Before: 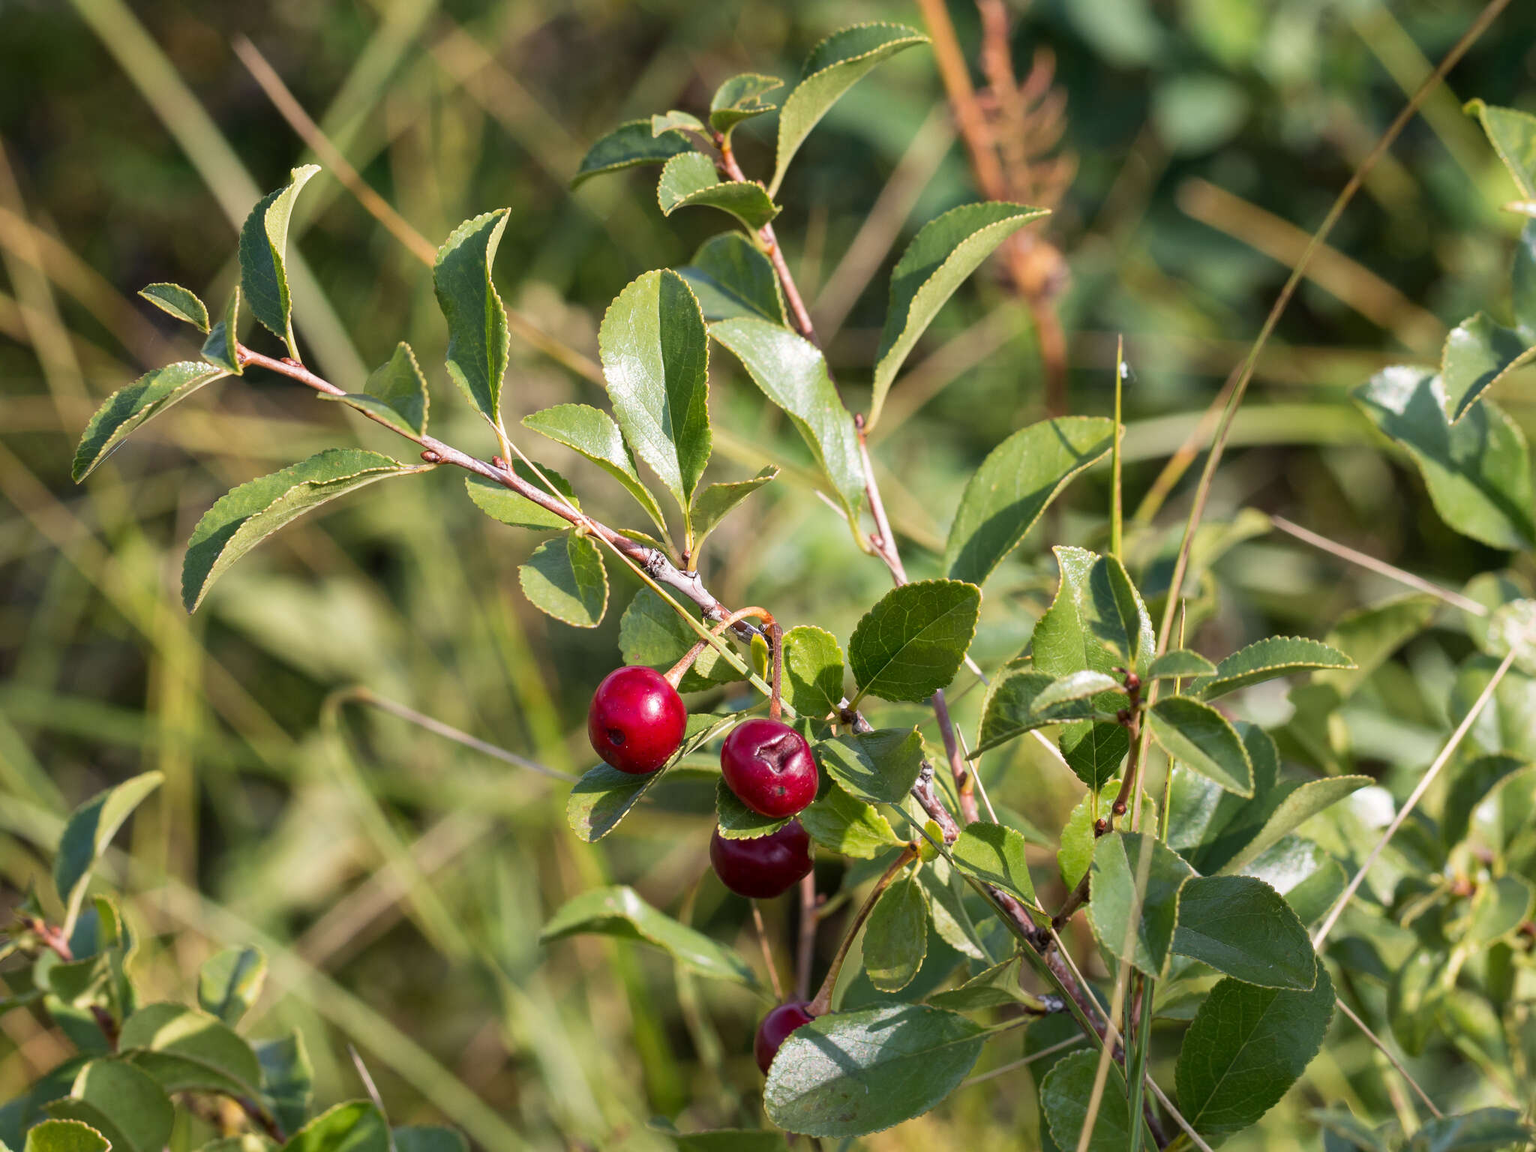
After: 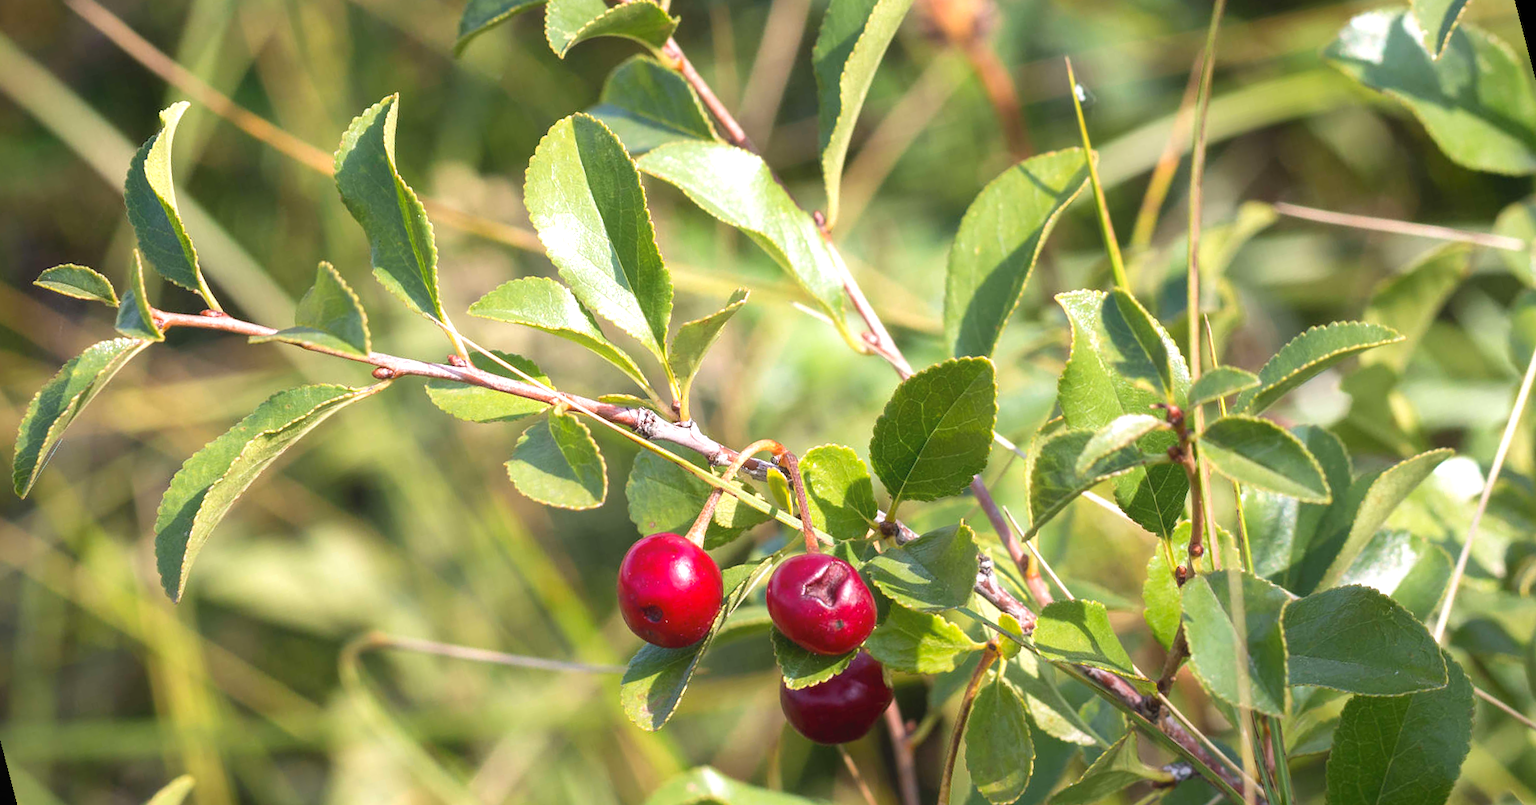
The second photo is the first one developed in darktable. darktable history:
rotate and perspective: rotation -14.8°, crop left 0.1, crop right 0.903, crop top 0.25, crop bottom 0.748
contrast equalizer: y [[0.46, 0.454, 0.451, 0.451, 0.455, 0.46], [0.5 ×6], [0.5 ×6], [0 ×6], [0 ×6]]
vignetting: fall-off start 97.23%, saturation -0.024, center (-0.033, -0.042), width/height ratio 1.179, unbound false
exposure: black level correction 0, exposure 0.7 EV, compensate exposure bias true, compensate highlight preservation false
